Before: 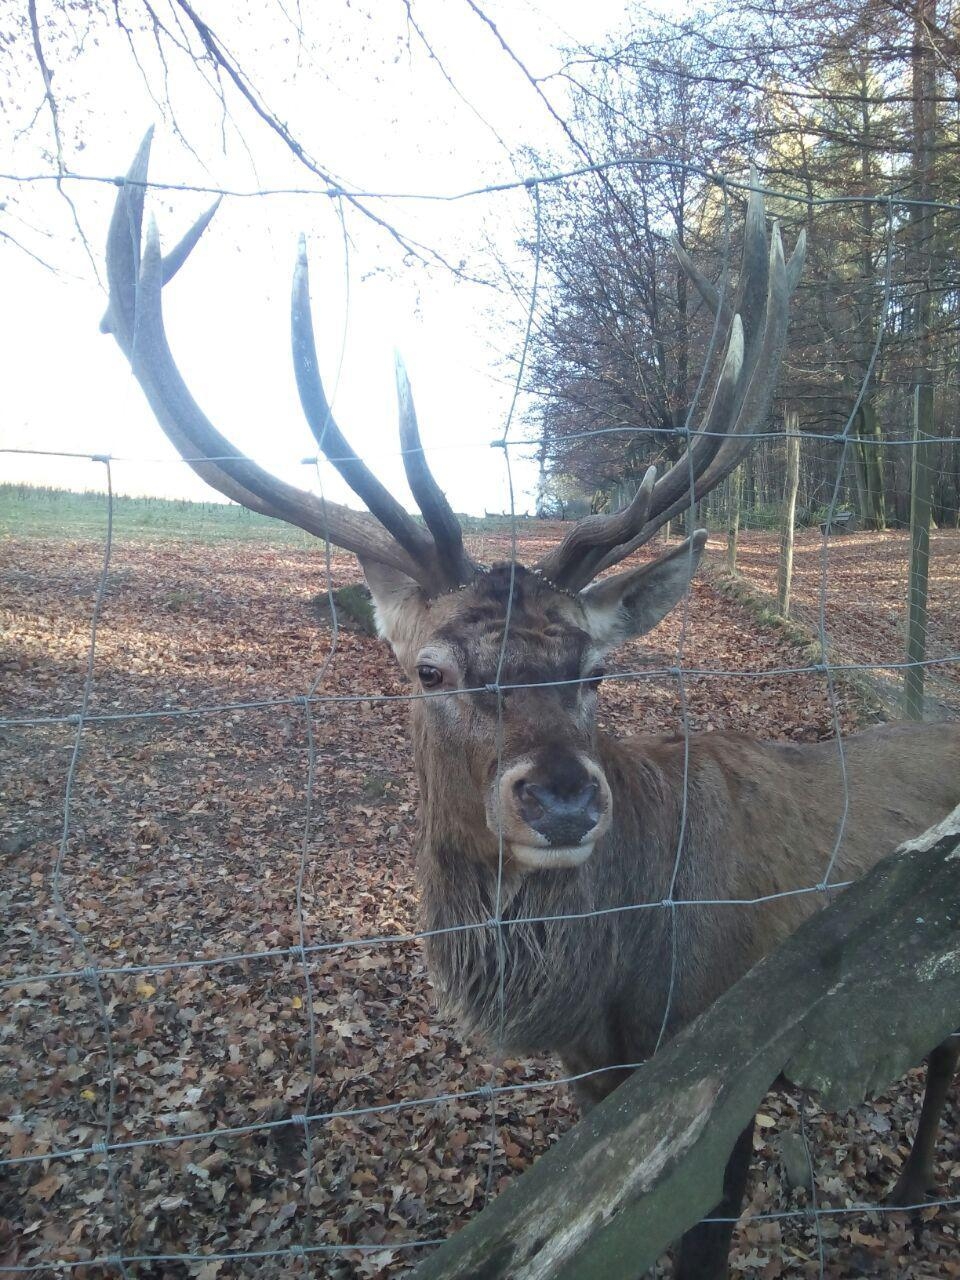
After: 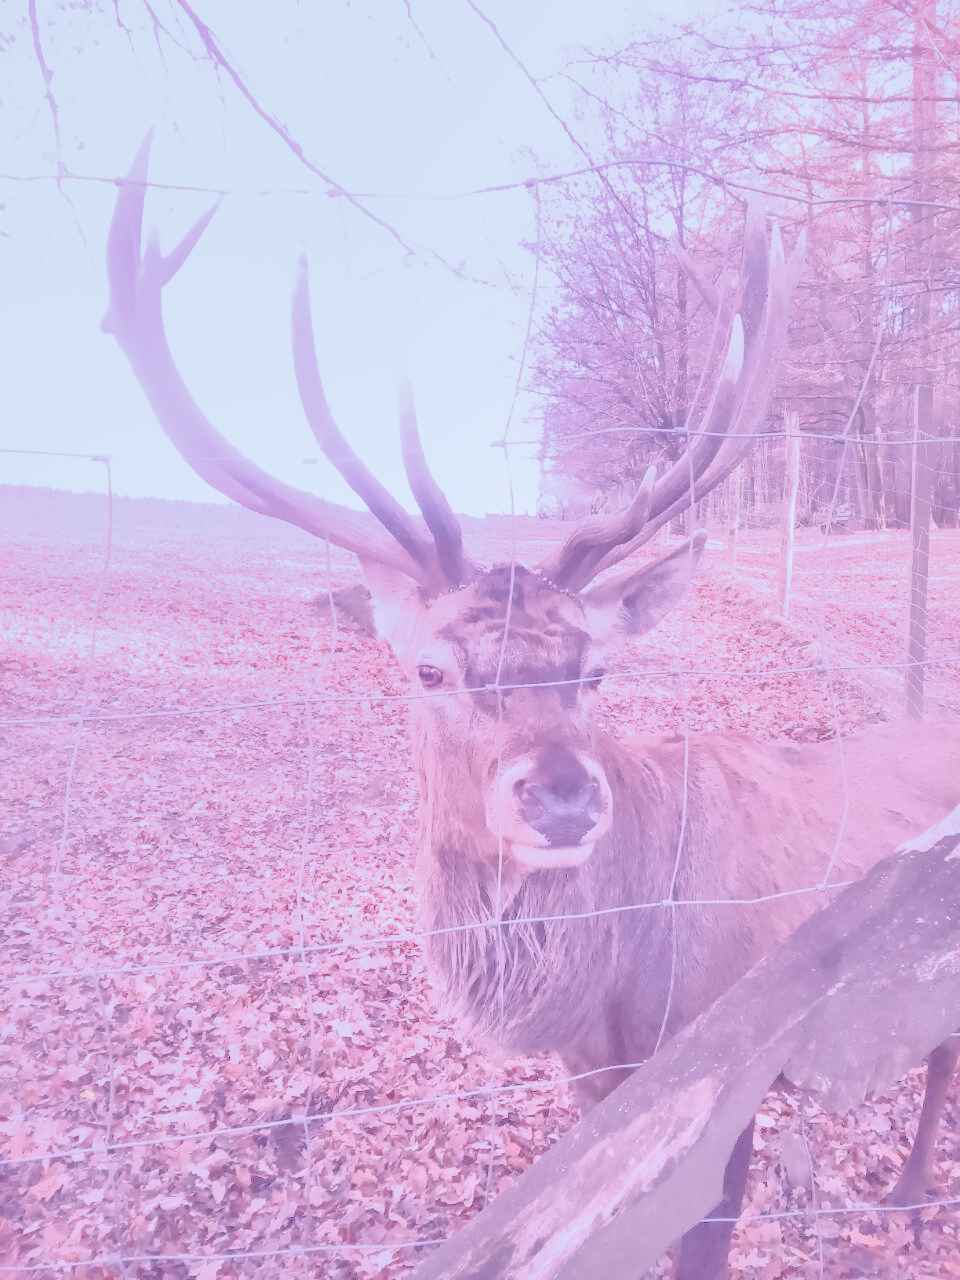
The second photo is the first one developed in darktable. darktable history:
local contrast: on, module defaults
color calibration: x 0.38, y 0.391, temperature 4086.74 K
denoise (profiled): preserve shadows 1.52, scattering 0.002, a [-1, 0, 0], compensate highlight preservation false
exposure: black level correction 0, exposure 0.7 EV, compensate exposure bias true, compensate highlight preservation false
filmic rgb: black relative exposure -7.65 EV, white relative exposure 4.56 EV, hardness 3.61
highlight reconstruction: on, module defaults
lens correction: scale 1.01, crop 1, focal 85, aperture 4.5, distance 2.07, camera "Canon EOS RP", lens "Canon RF 85mm F2 MACRO IS STM"
white balance: red 2.229, blue 1.46
velvia: on, module defaults
color balance rgb: perceptual saturation grading › global saturation 20%, perceptual saturation grading › highlights -50%, perceptual saturation grading › shadows 30%, perceptual brilliance grading › global brilliance 10%, perceptual brilliance grading › shadows 15%
shadows and highlights: on, module defaults
haze removal: compatibility mode true, adaptive false
